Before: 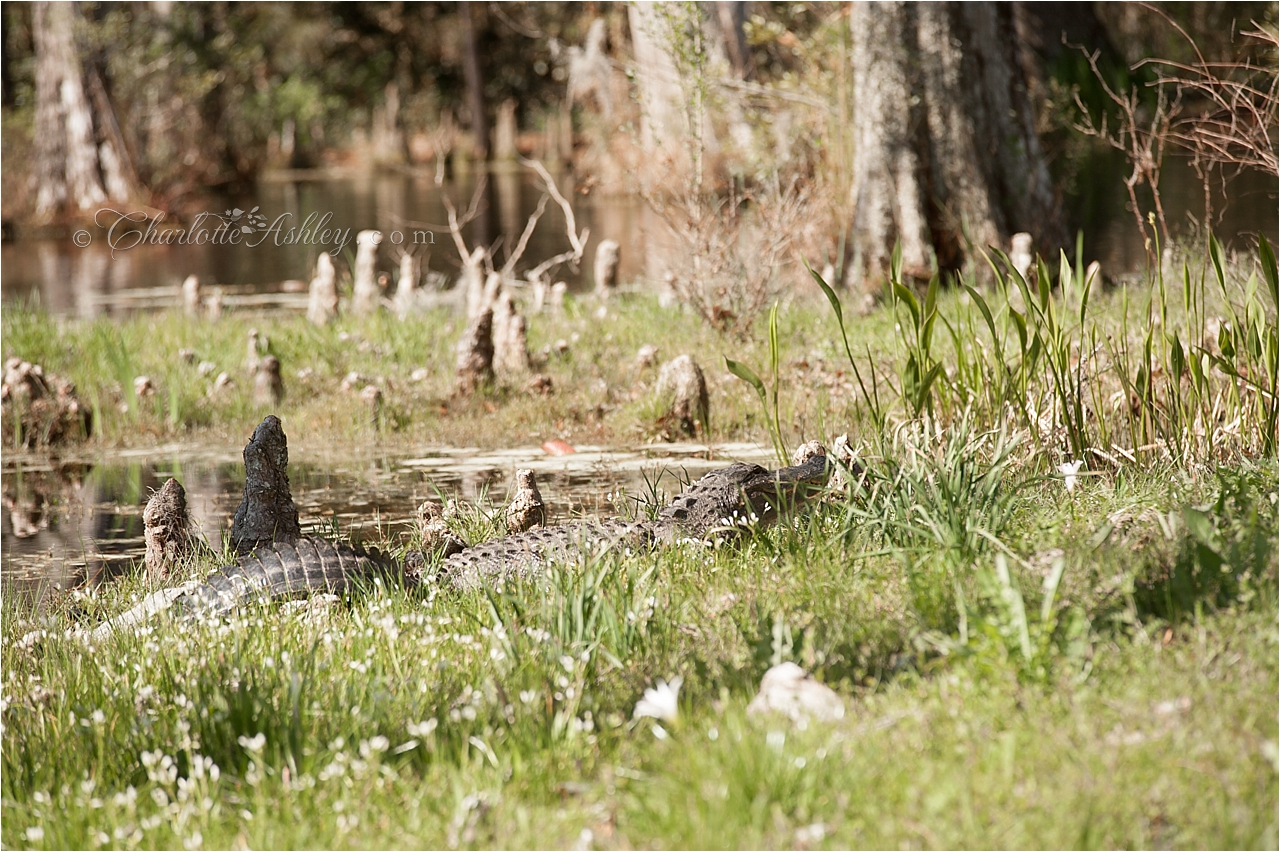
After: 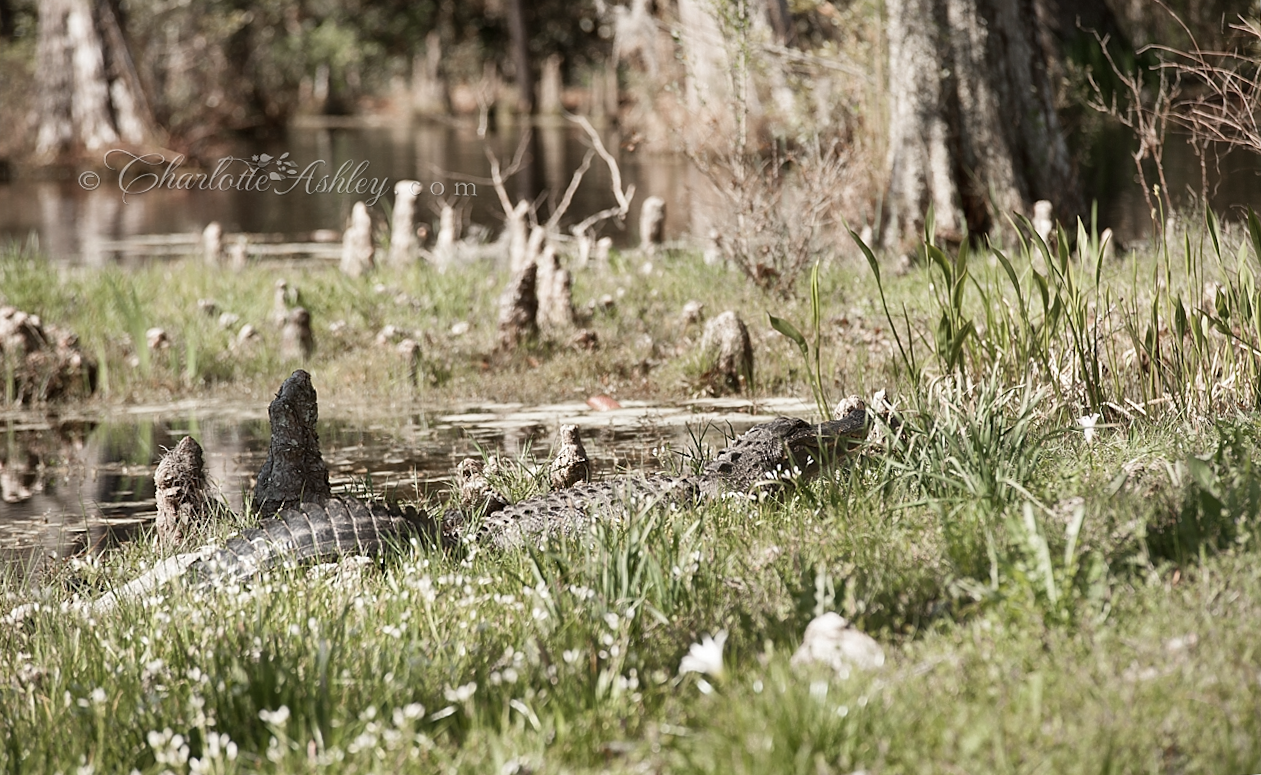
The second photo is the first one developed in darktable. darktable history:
rotate and perspective: rotation -0.013°, lens shift (vertical) -0.027, lens shift (horizontal) 0.178, crop left 0.016, crop right 0.989, crop top 0.082, crop bottom 0.918
contrast brightness saturation: contrast 0.1, saturation -0.3
shadows and highlights: radius 108.52, shadows 40.68, highlights -72.88, low approximation 0.01, soften with gaussian
